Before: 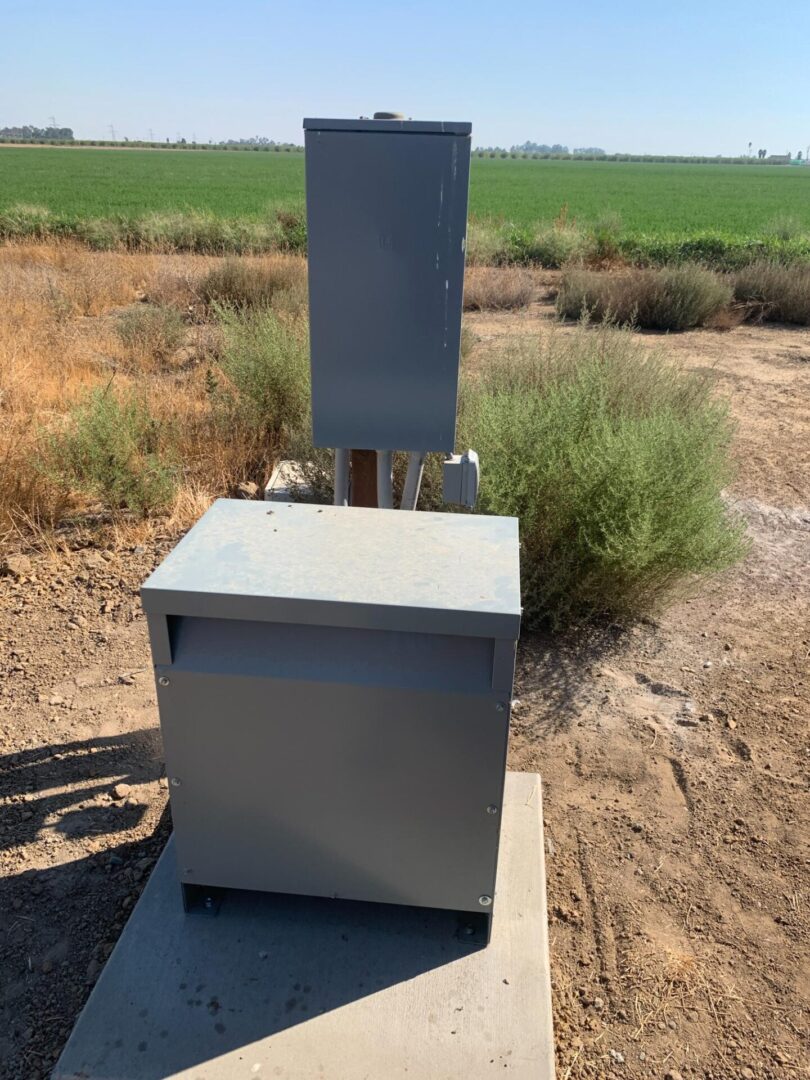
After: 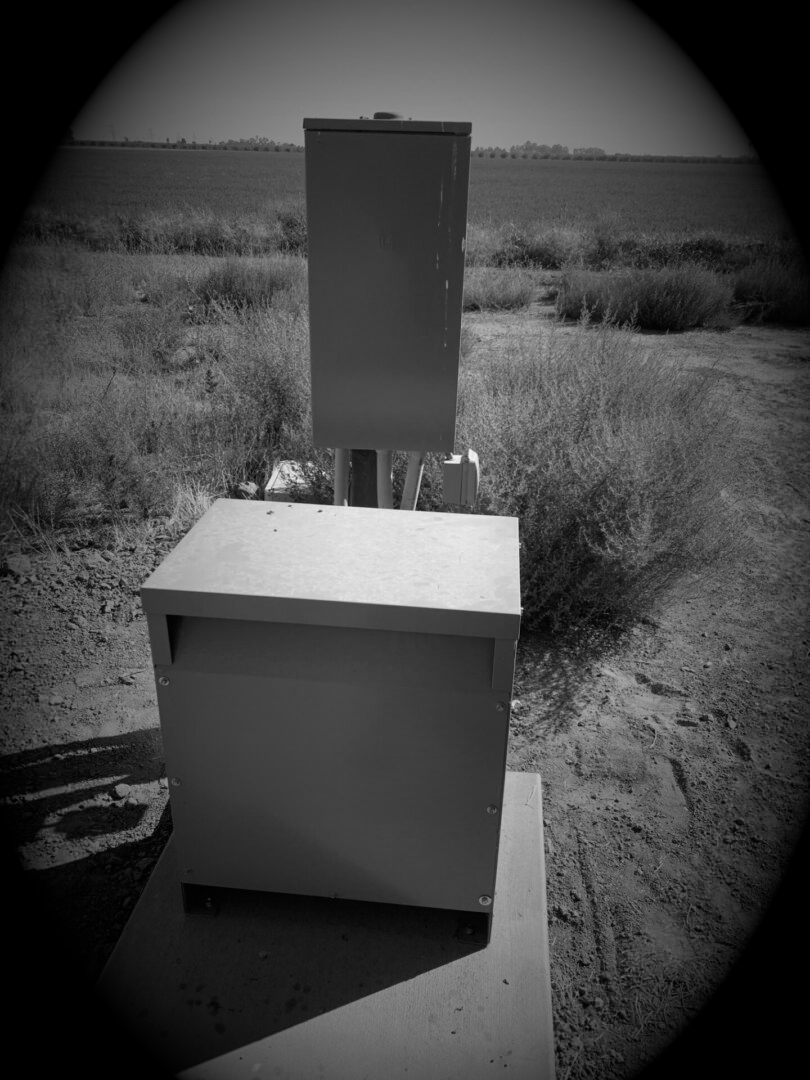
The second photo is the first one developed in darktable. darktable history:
color contrast: green-magenta contrast 0.85, blue-yellow contrast 1.25, unbound 0
vignetting: fall-off start 15.9%, fall-off radius 100%, brightness -1, saturation 0.5, width/height ratio 0.719
monochrome: on, module defaults
